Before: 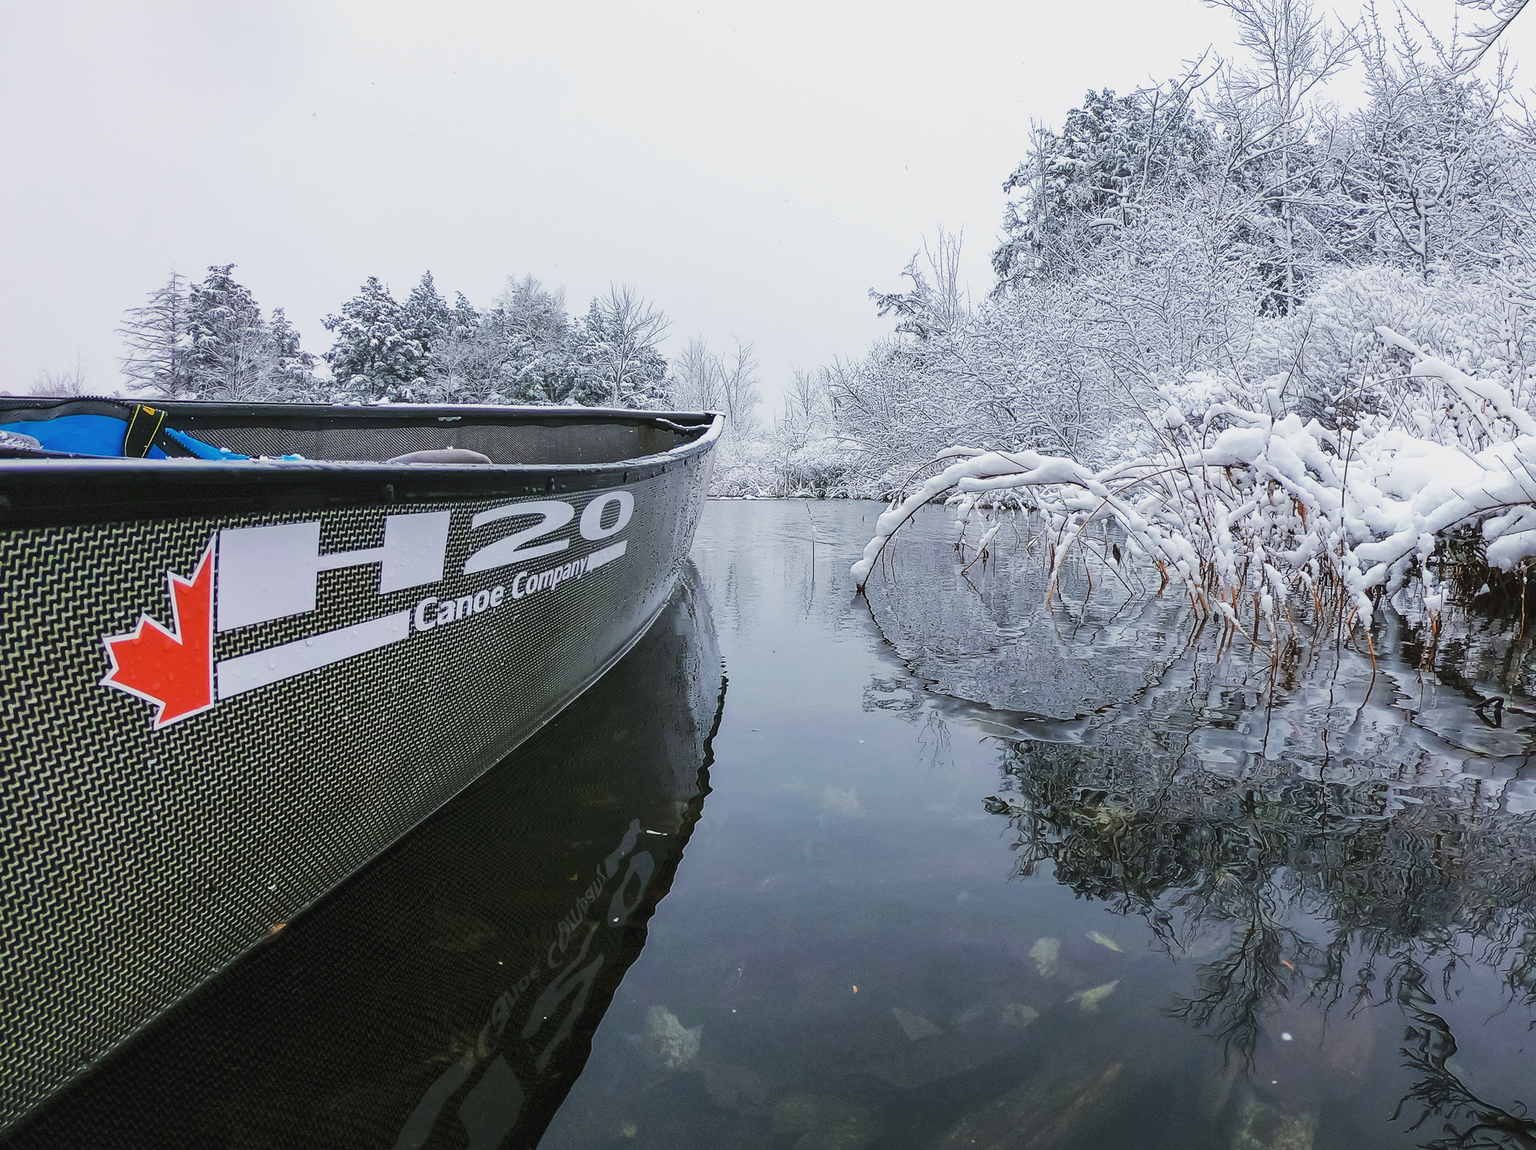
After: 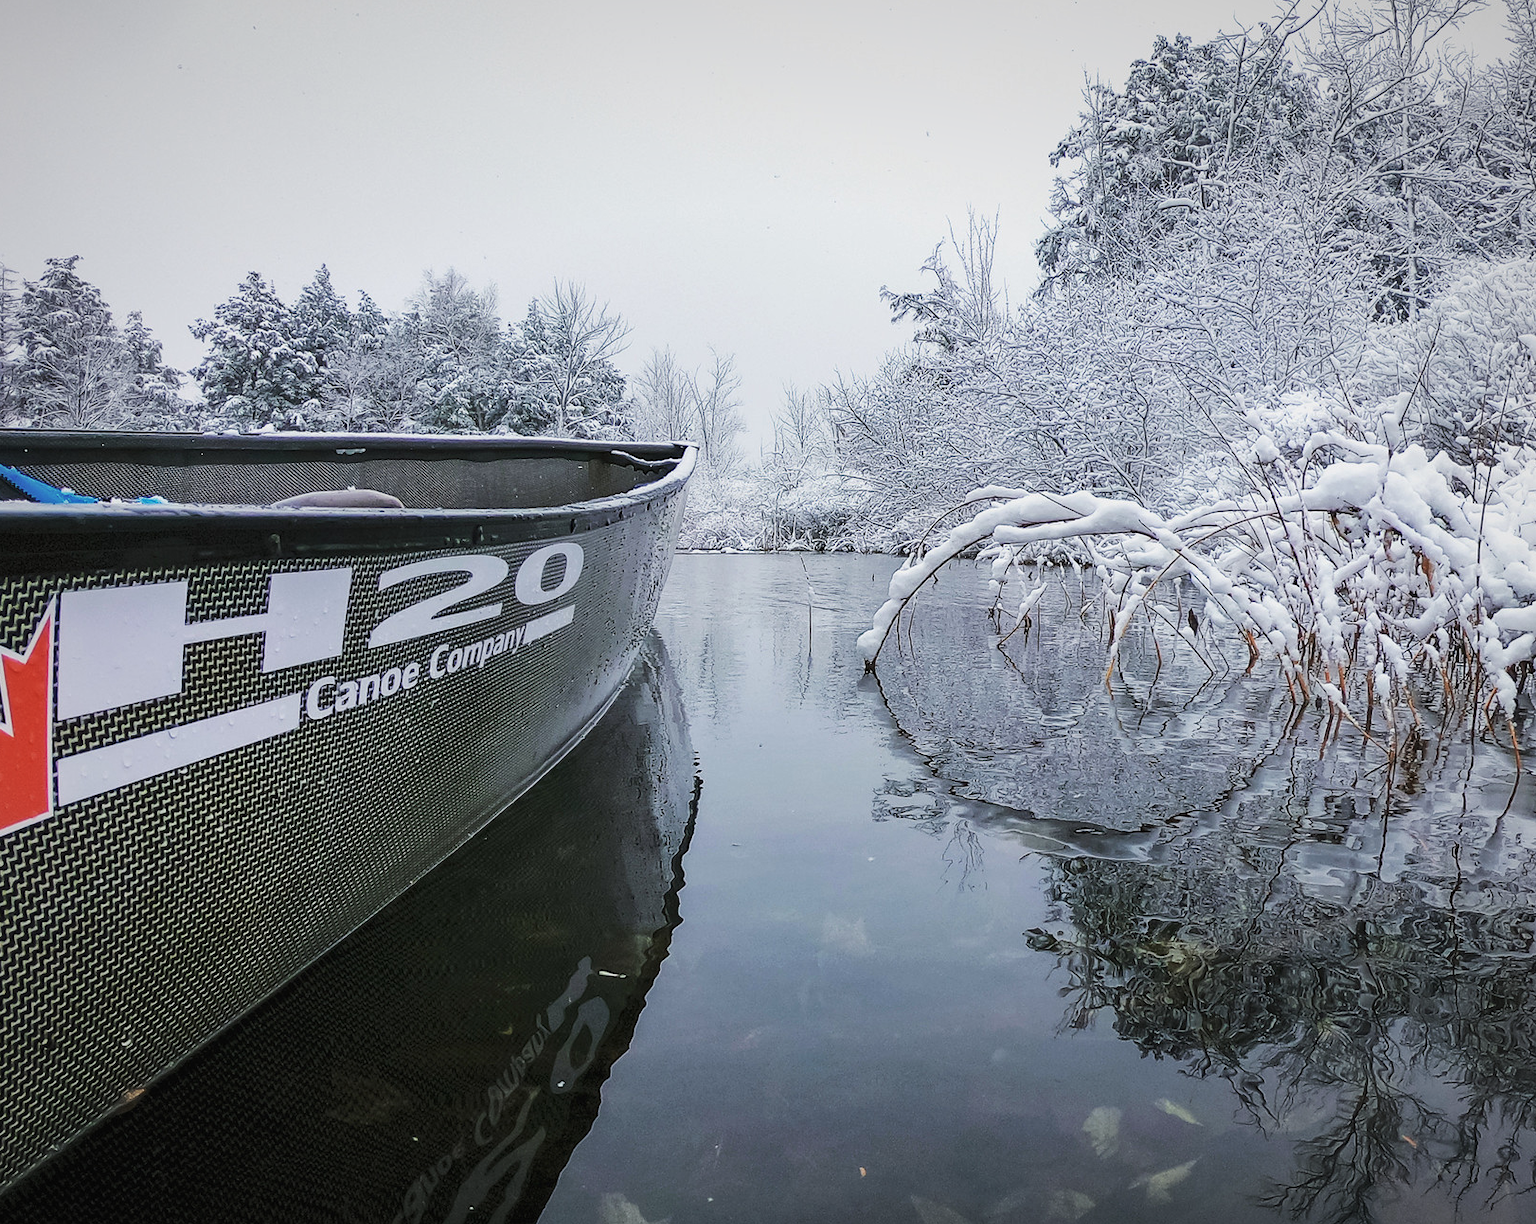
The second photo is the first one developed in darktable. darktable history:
local contrast: highlights 100%, shadows 100%, detail 120%, midtone range 0.2
crop: left 11.225%, top 5.381%, right 9.565%, bottom 10.314%
vignetting: fall-off radius 100%, width/height ratio 1.337
